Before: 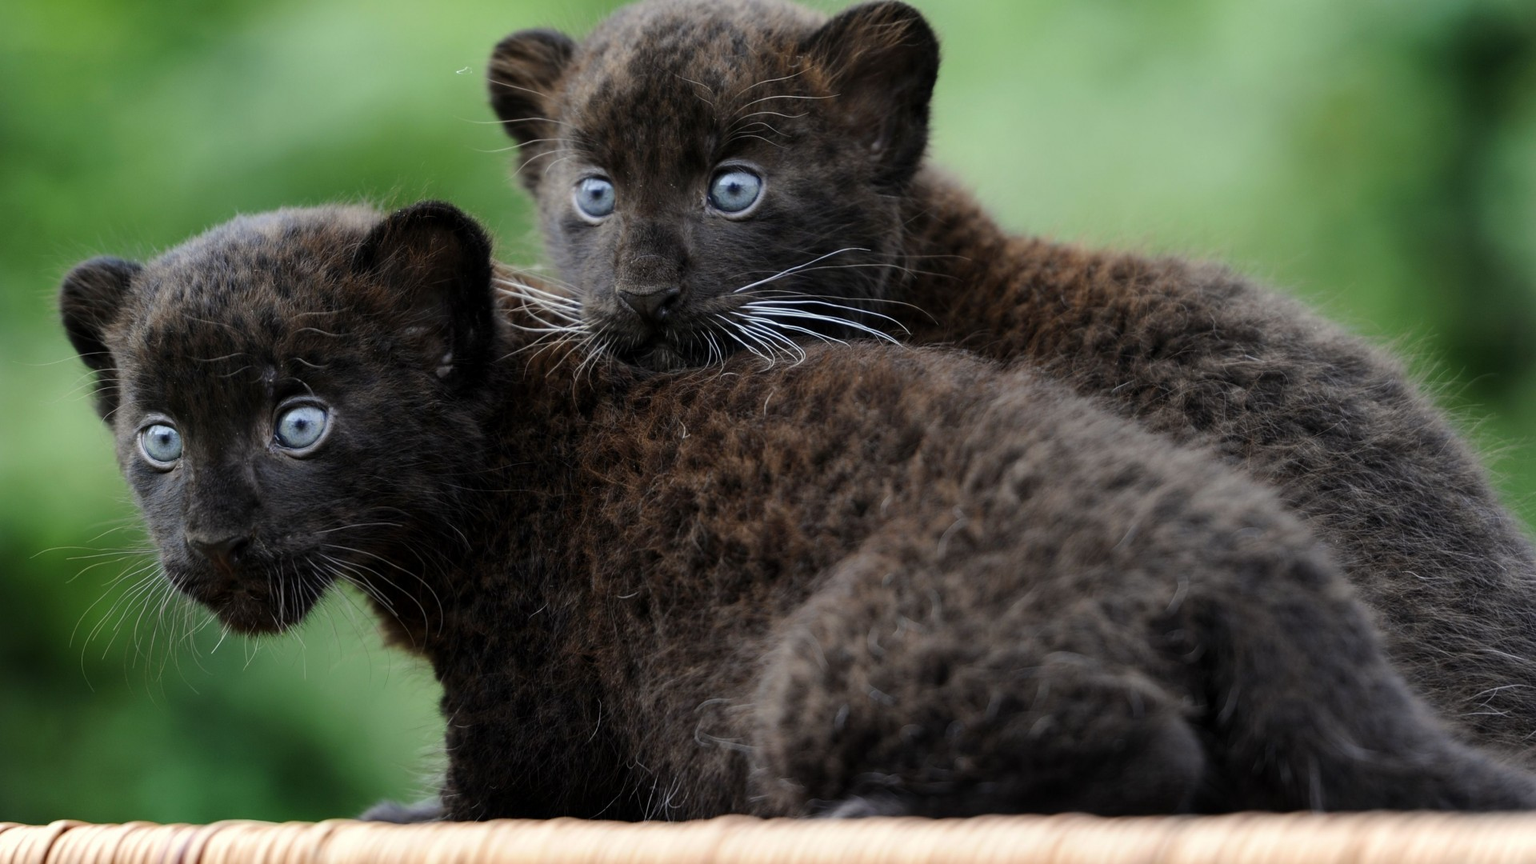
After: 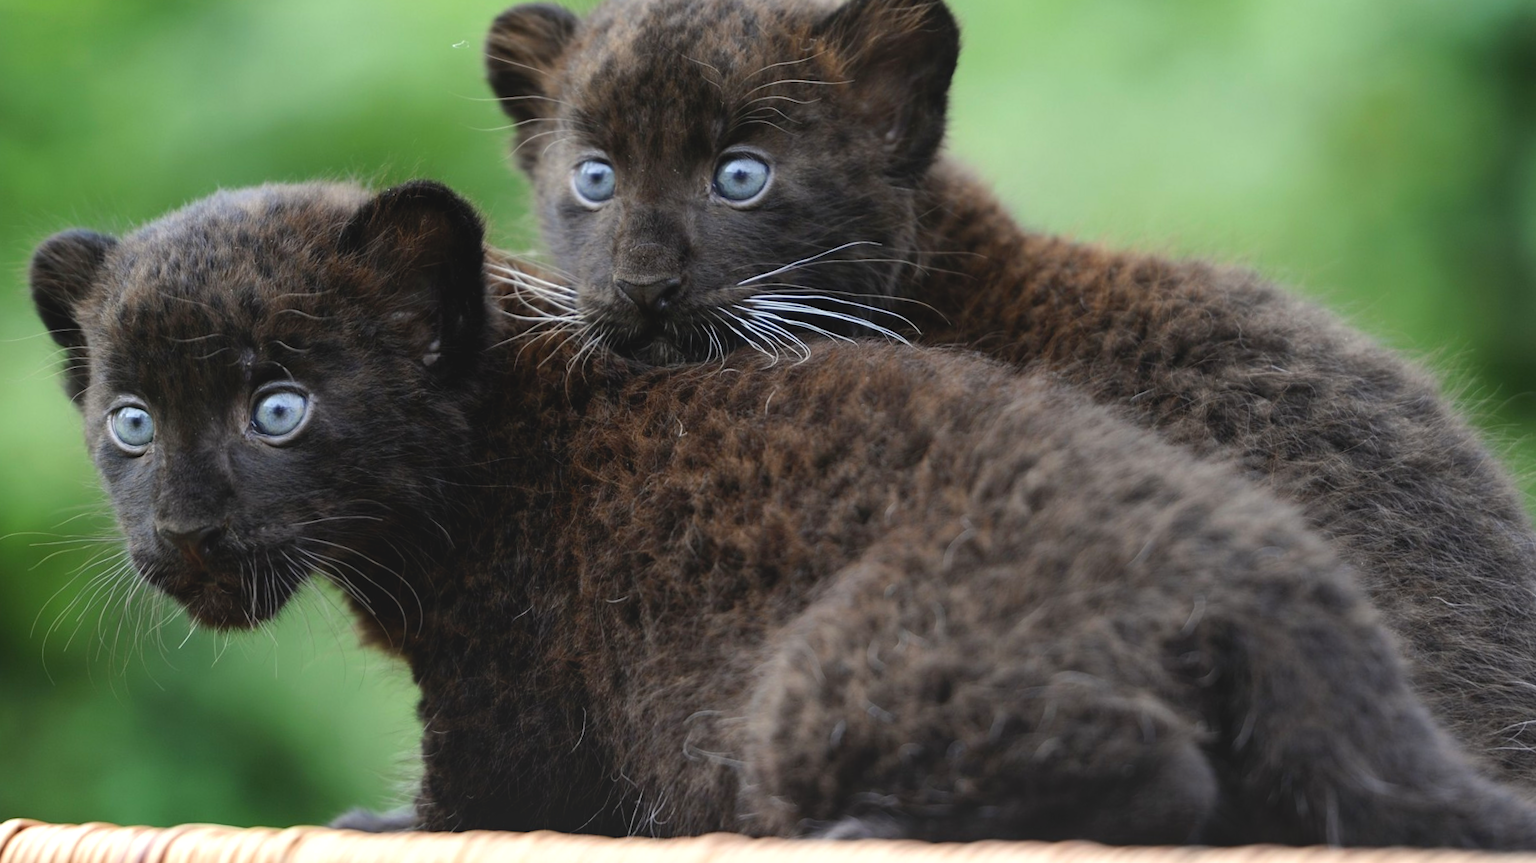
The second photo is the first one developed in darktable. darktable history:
crop and rotate: angle -1.59°
local contrast: highlights 69%, shadows 68%, detail 82%, midtone range 0.325
exposure: black level correction 0.001, exposure 0.499 EV, compensate exposure bias true, compensate highlight preservation false
base curve: curves: ch0 [(0, 0) (0.303, 0.277) (1, 1)], preserve colors none
